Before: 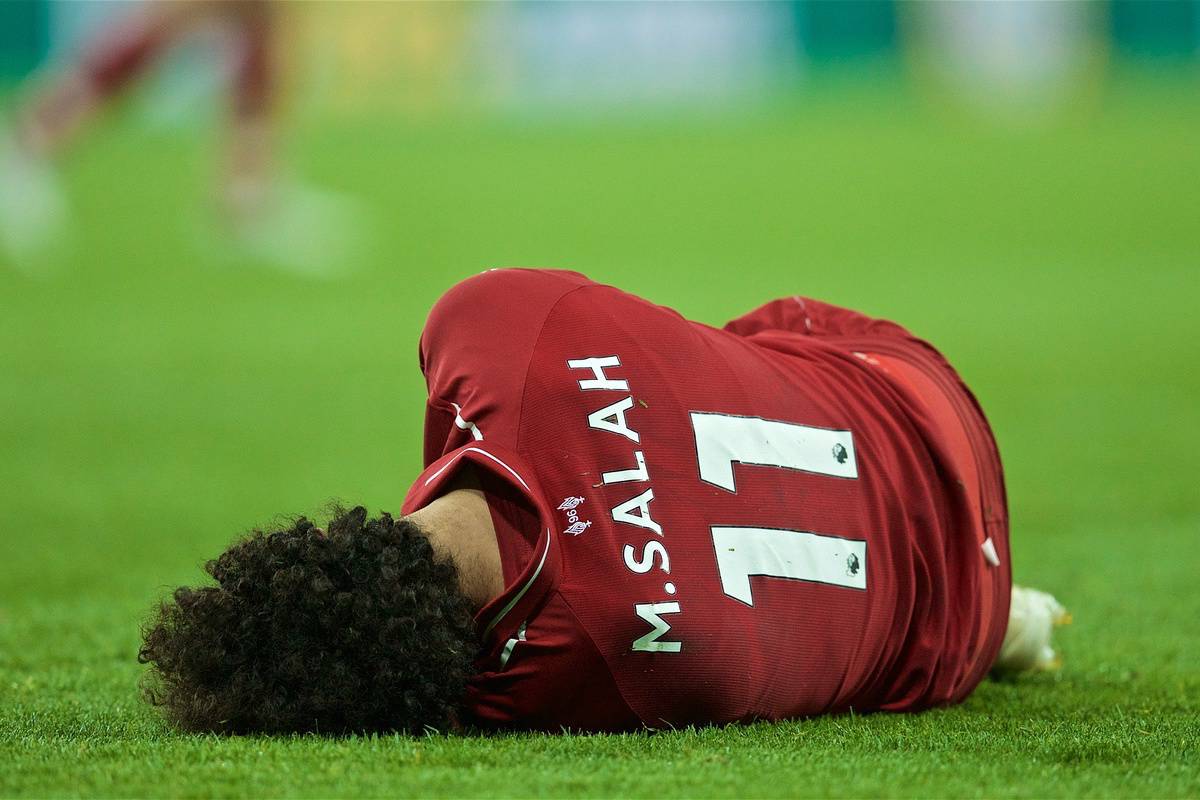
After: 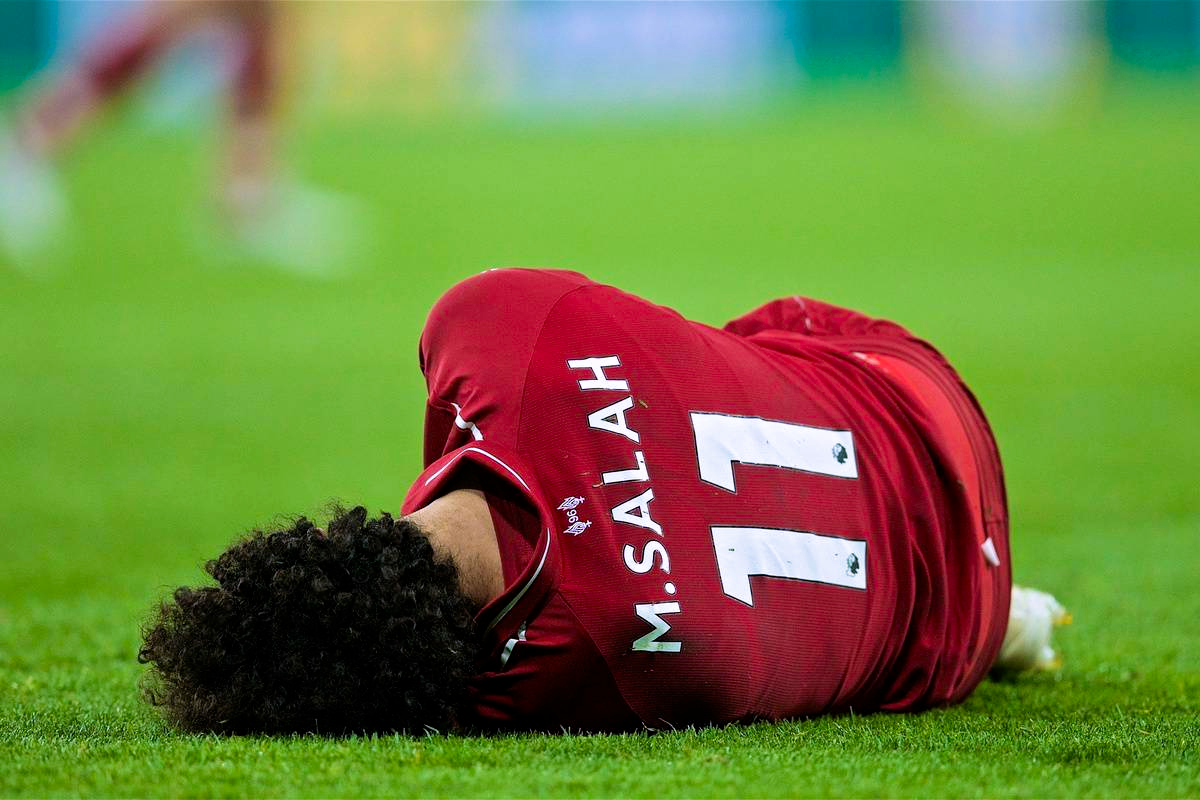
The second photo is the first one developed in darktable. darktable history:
color zones: curves: ch0 [(0, 0.613) (0.01, 0.613) (0.245, 0.448) (0.498, 0.529) (0.642, 0.665) (0.879, 0.777) (0.99, 0.613)]; ch1 [(0, 0) (0.143, 0) (0.286, 0) (0.429, 0) (0.571, 0) (0.714, 0) (0.857, 0)], mix -121.96%
white balance: red 1.042, blue 1.17
filmic rgb: black relative exposure -12.8 EV, white relative exposure 2.8 EV, threshold 3 EV, target black luminance 0%, hardness 8.54, latitude 70.41%, contrast 1.133, shadows ↔ highlights balance -0.395%, color science v4 (2020), enable highlight reconstruction true
